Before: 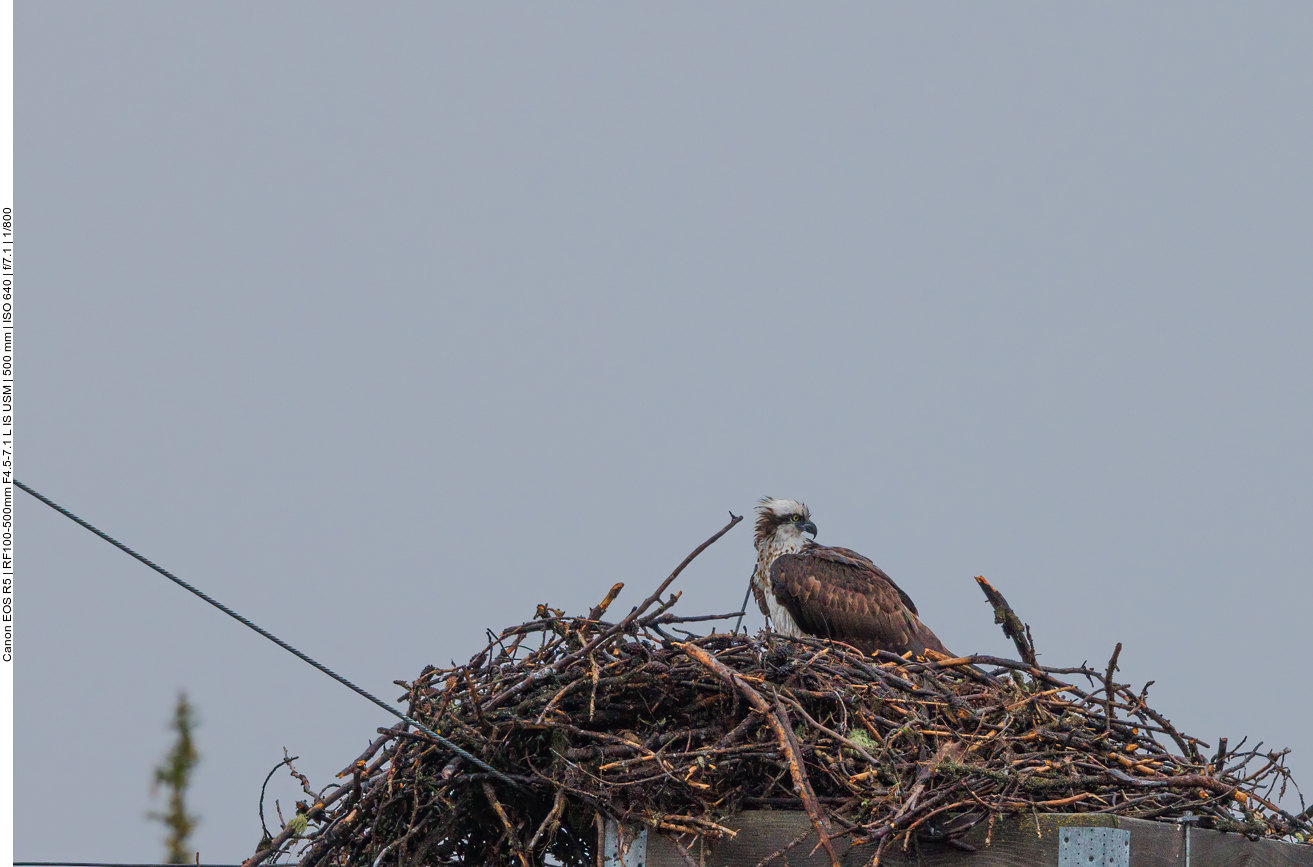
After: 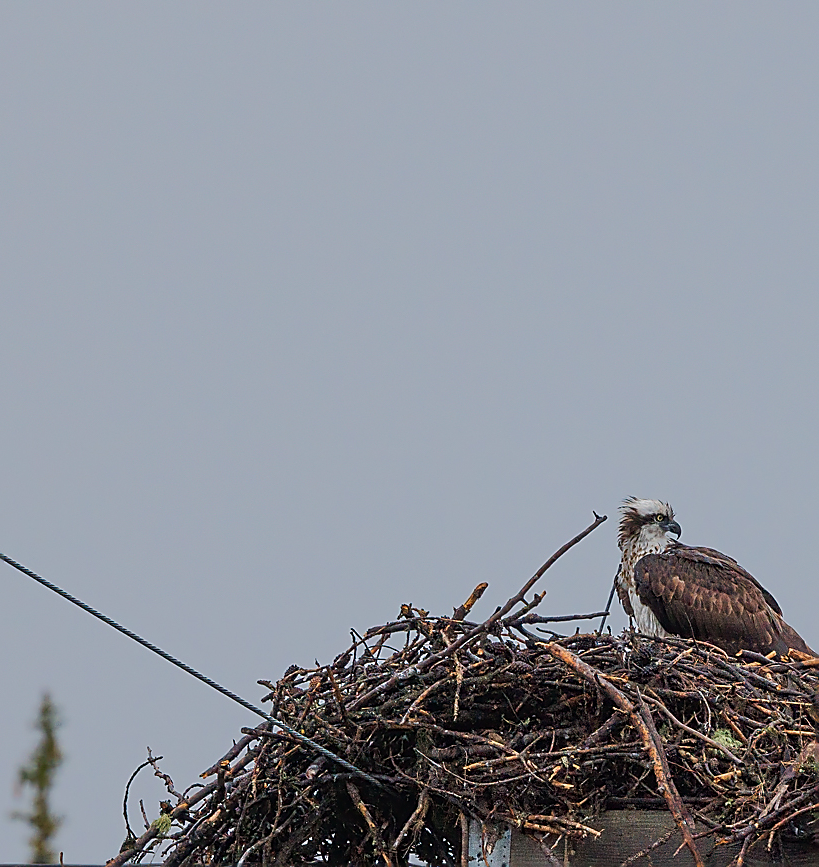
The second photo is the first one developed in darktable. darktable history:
sharpen: radius 1.387, amount 1.267, threshold 0.701
crop: left 10.408%, right 26.545%
